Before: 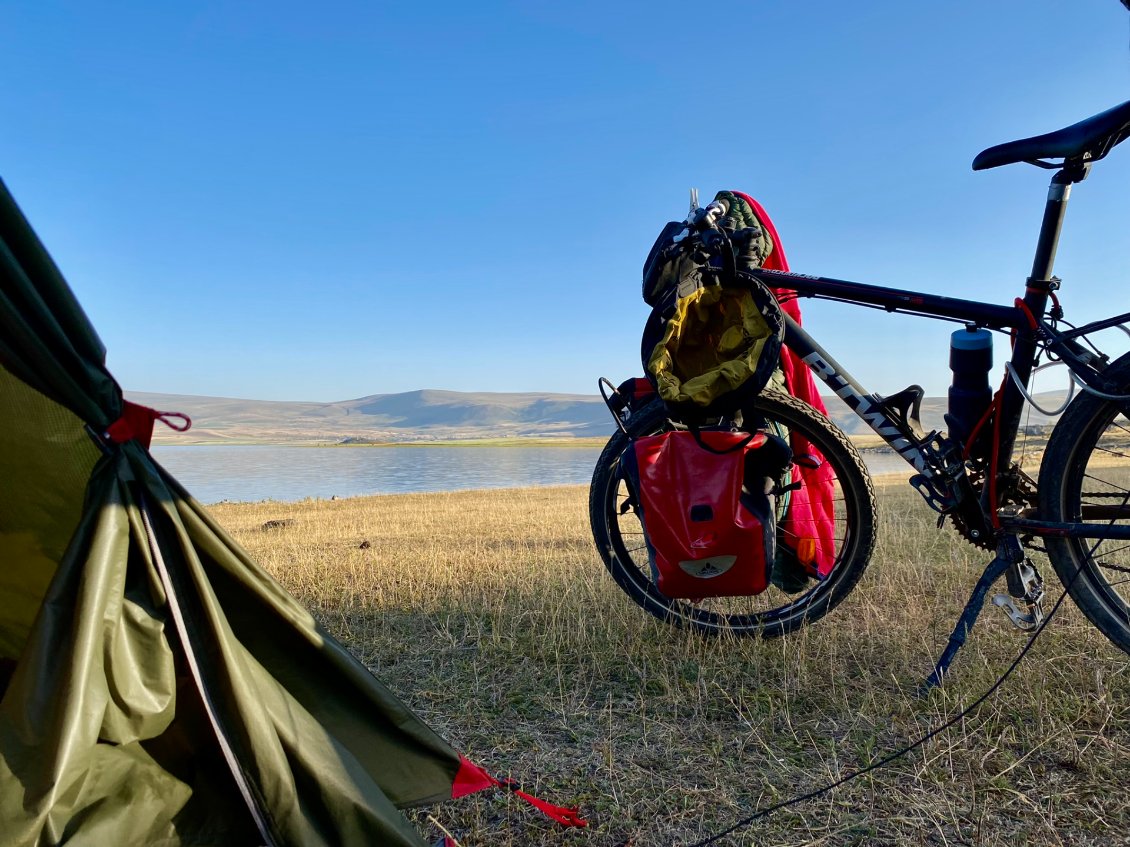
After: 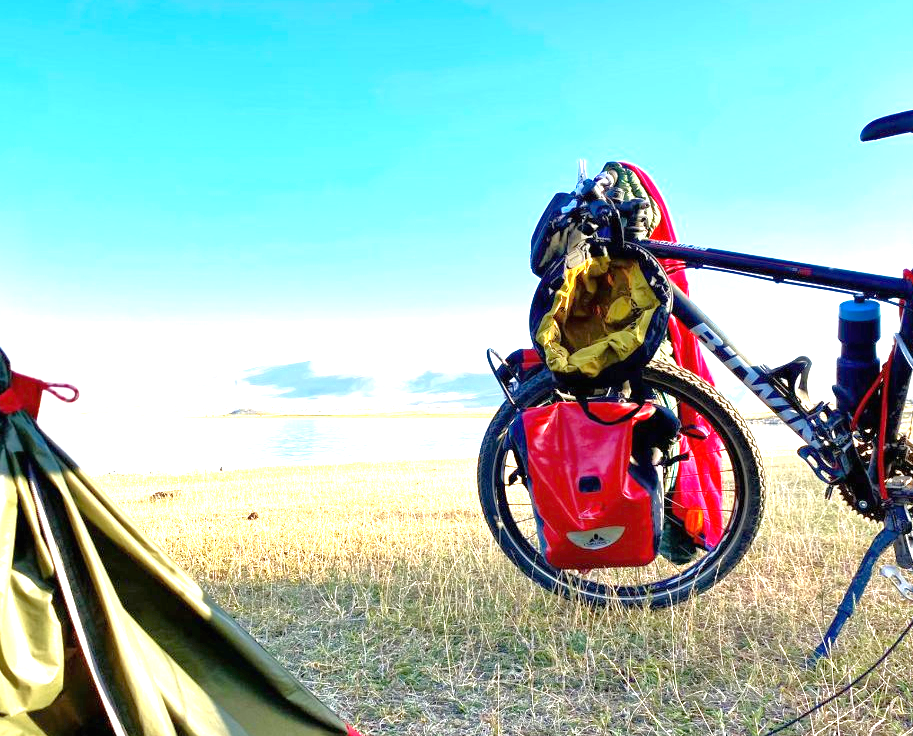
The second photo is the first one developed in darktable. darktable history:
crop: left 9.929%, top 3.475%, right 9.188%, bottom 9.529%
color zones: curves: ch0 [(0, 0.5) (0.143, 0.5) (0.286, 0.5) (0.429, 0.5) (0.62, 0.489) (0.714, 0.445) (0.844, 0.496) (1, 0.5)]; ch1 [(0, 0.5) (0.143, 0.5) (0.286, 0.5) (0.429, 0.5) (0.571, 0.5) (0.714, 0.523) (0.857, 0.5) (1, 0.5)]
exposure: black level correction 0, exposure 1.9 EV, compensate highlight preservation false
tone equalizer: -7 EV 0.15 EV, -6 EV 0.6 EV, -5 EV 1.15 EV, -4 EV 1.33 EV, -3 EV 1.15 EV, -2 EV 0.6 EV, -1 EV 0.15 EV, mask exposure compensation -0.5 EV
